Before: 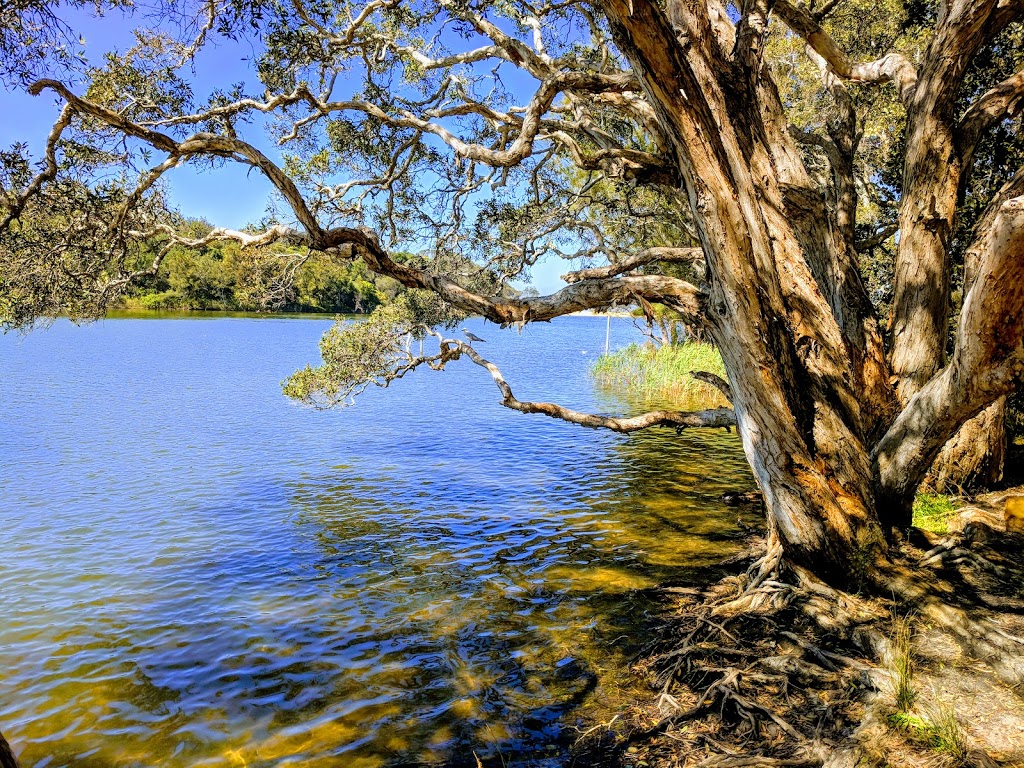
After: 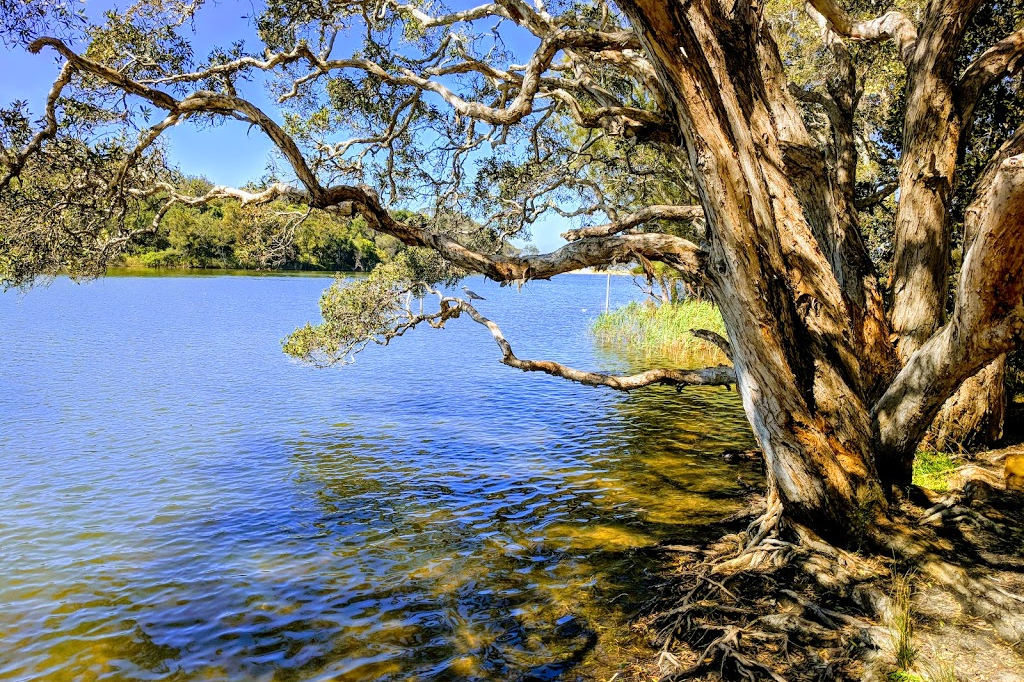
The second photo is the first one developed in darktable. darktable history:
crop and rotate: top 5.568%, bottom 5.566%
contrast brightness saturation: contrast 0.072
exposure: compensate exposure bias true, compensate highlight preservation false
